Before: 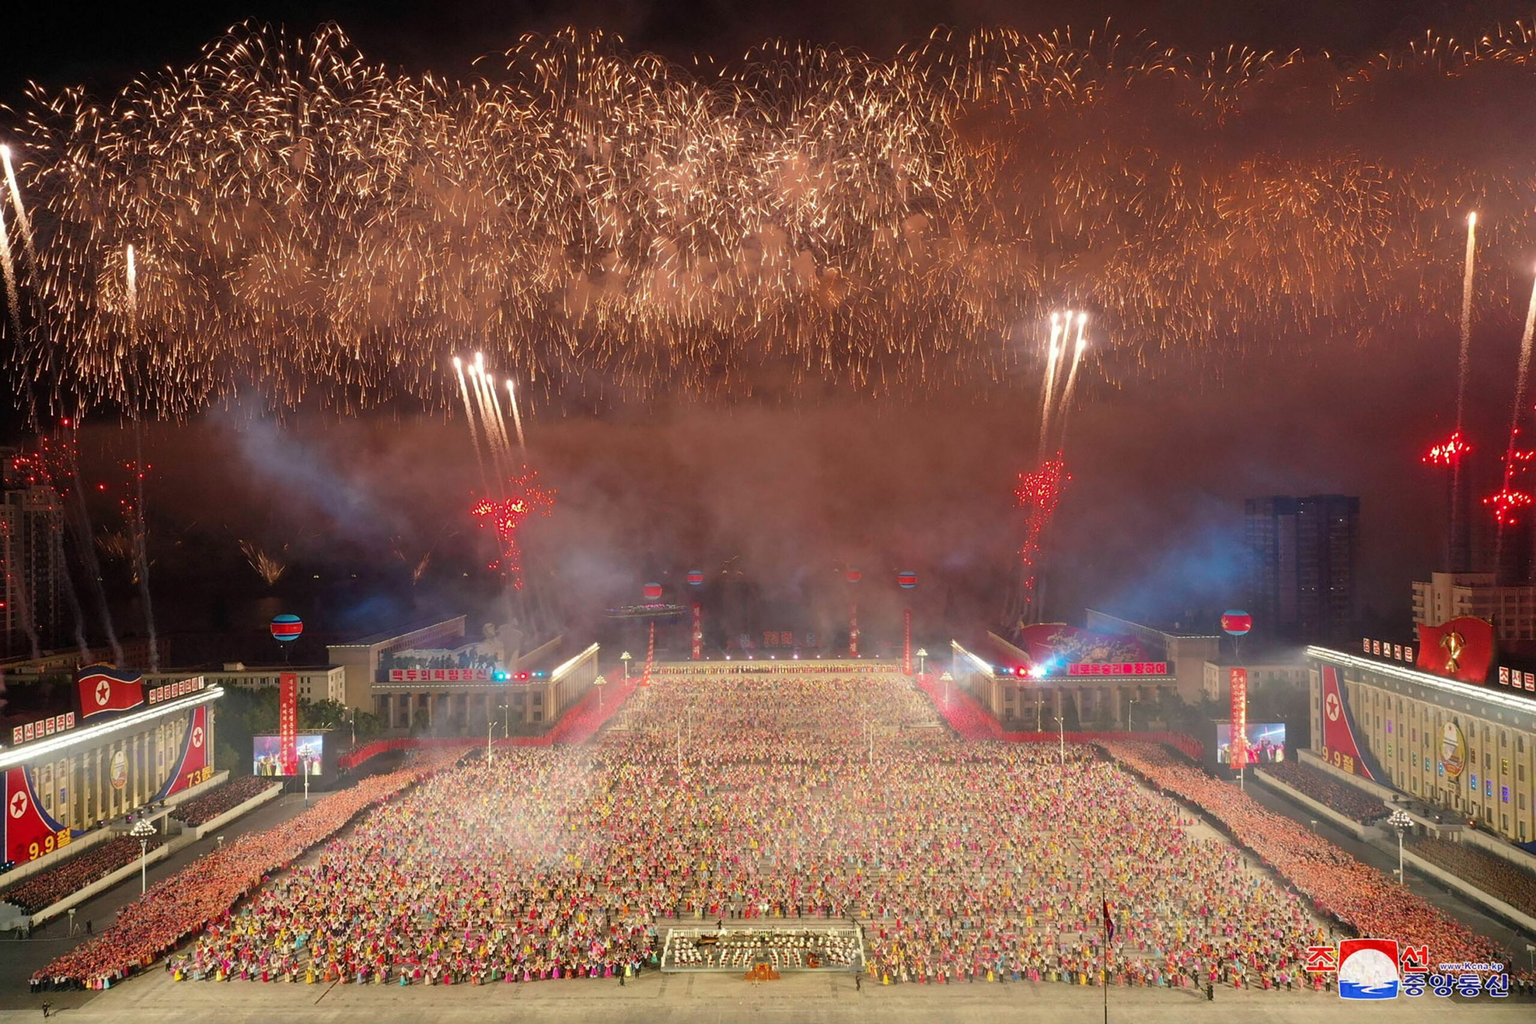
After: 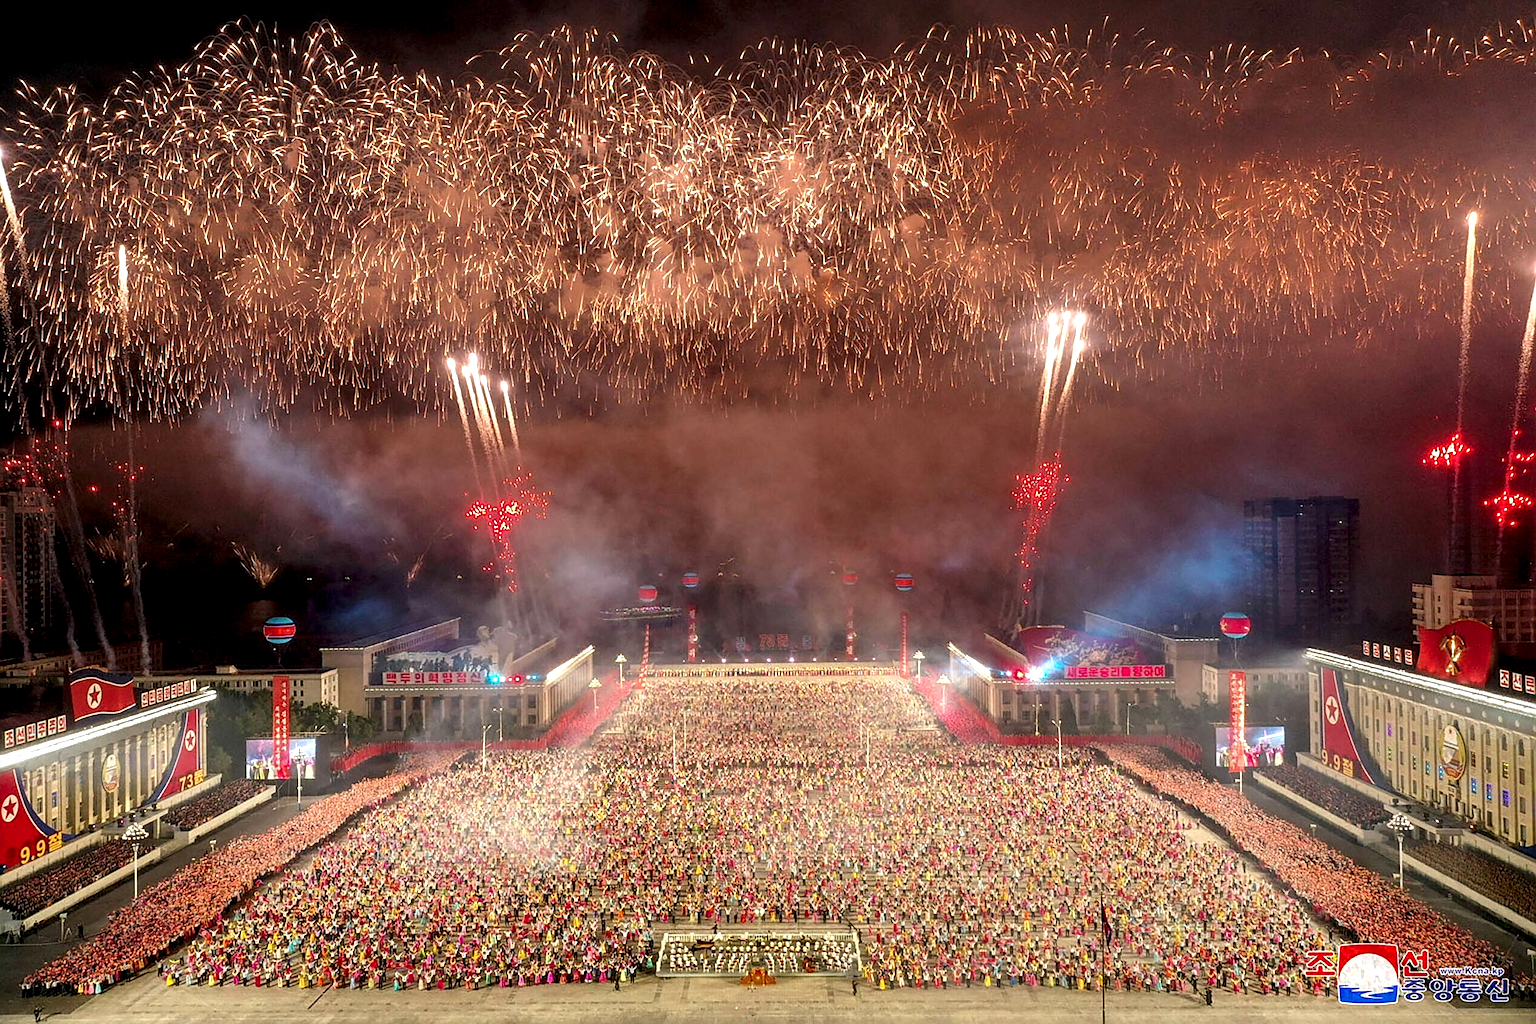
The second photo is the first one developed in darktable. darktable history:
crop and rotate: left 0.619%, top 0.224%, bottom 0.358%
contrast brightness saturation: saturation 0.104
local contrast: highlights 65%, shadows 54%, detail 168%, midtone range 0.52
shadows and highlights: shadows 25.09, highlights -25.69
sharpen: on, module defaults
